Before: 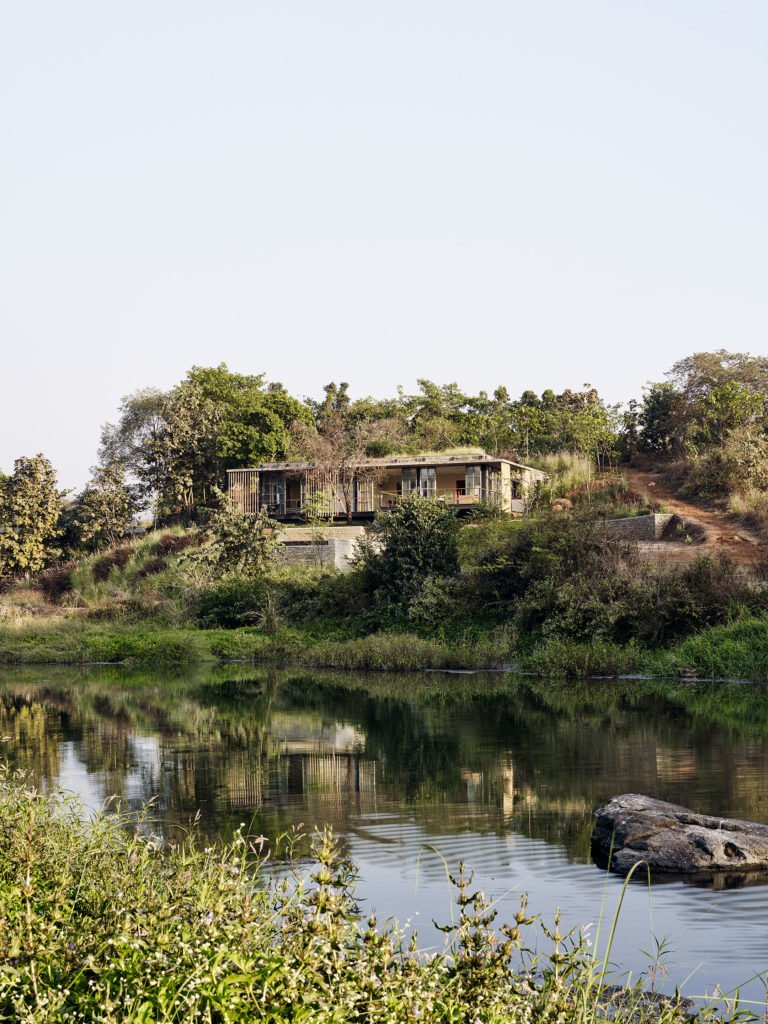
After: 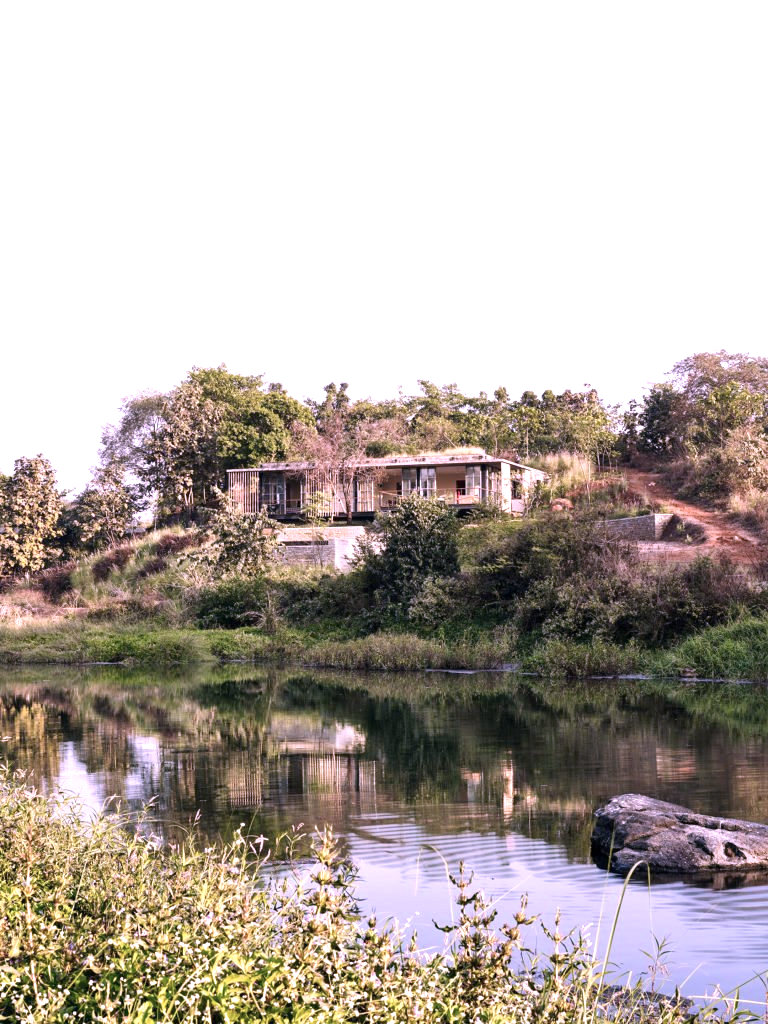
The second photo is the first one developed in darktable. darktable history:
exposure: black level correction 0, exposure 0.699 EV, compensate highlight preservation false
color correction: highlights a* 16.11, highlights b* -20.4
local contrast: mode bilateral grid, contrast 10, coarseness 25, detail 110%, midtone range 0.2
